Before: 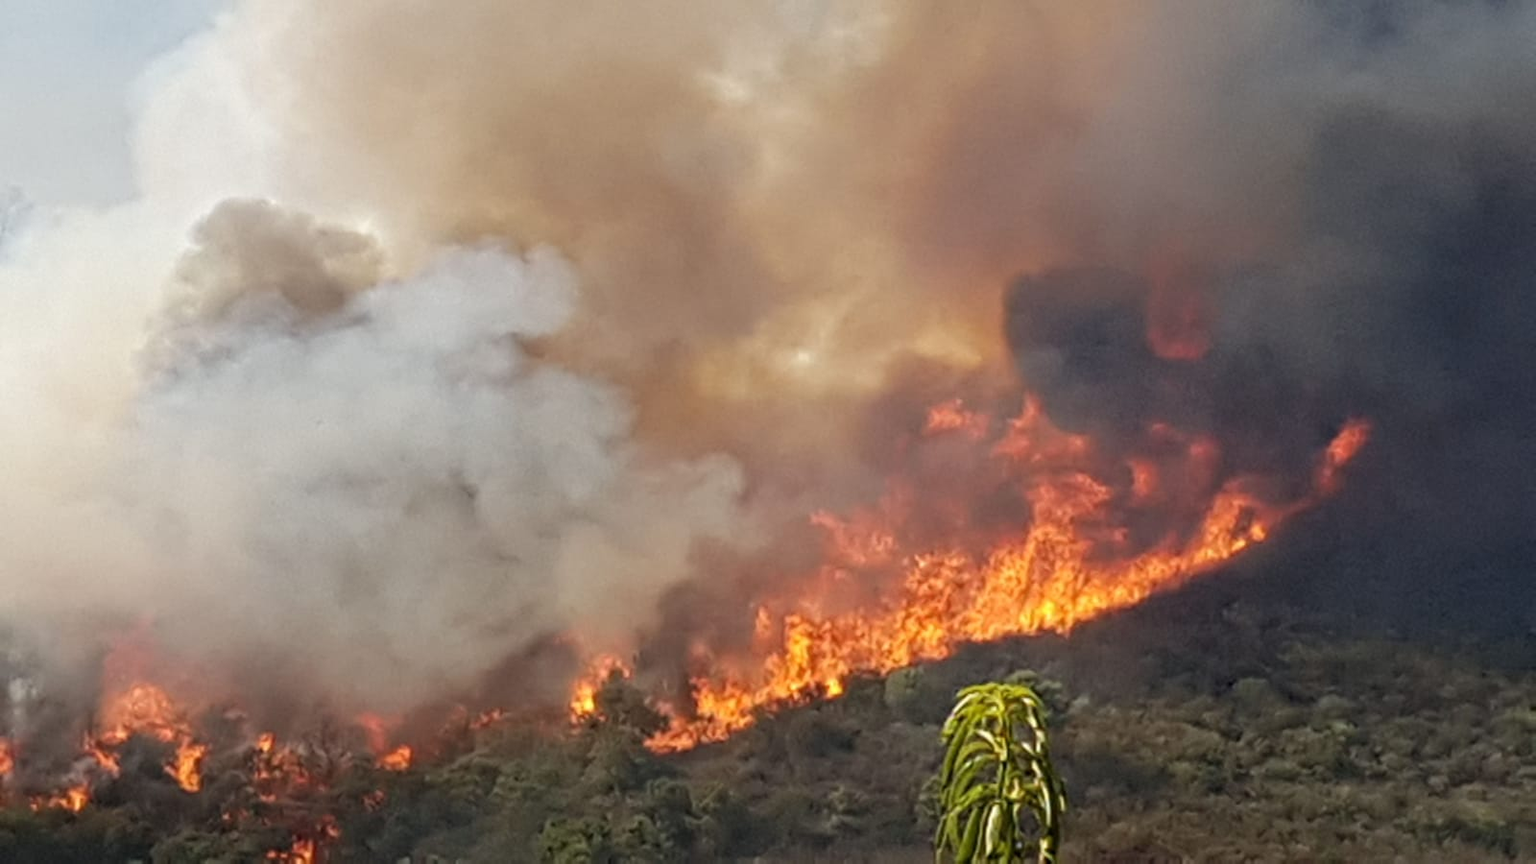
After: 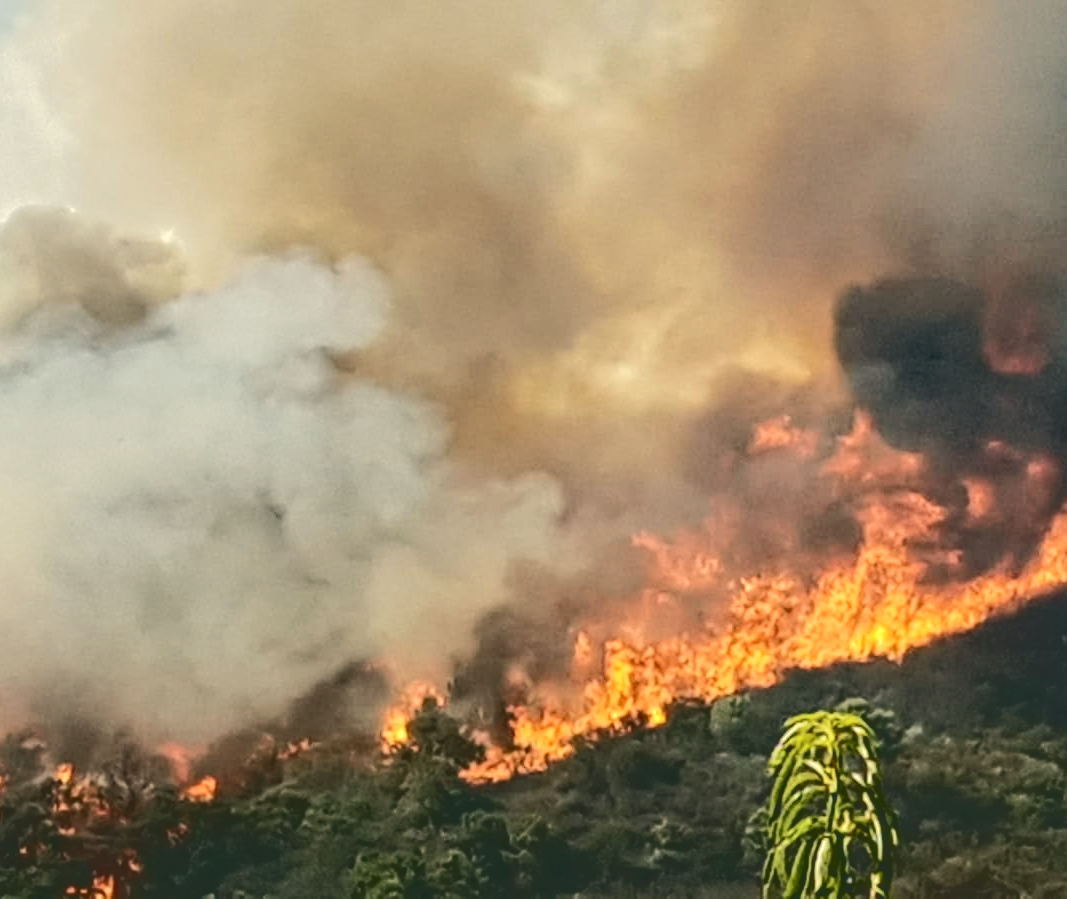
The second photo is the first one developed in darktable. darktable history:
crop and rotate: left 13.328%, right 19.979%
tone curve: curves: ch0 [(0, 0) (0.003, 0.198) (0.011, 0.198) (0.025, 0.198) (0.044, 0.198) (0.069, 0.201) (0.1, 0.202) (0.136, 0.207) (0.177, 0.212) (0.224, 0.222) (0.277, 0.27) (0.335, 0.332) (0.399, 0.422) (0.468, 0.542) (0.543, 0.626) (0.623, 0.698) (0.709, 0.764) (0.801, 0.82) (0.898, 0.863) (1, 1)], color space Lab, independent channels, preserve colors none
local contrast: detail 142%
color correction: highlights a* -0.387, highlights b* 9.3, shadows a* -9.18, shadows b* 0.852
